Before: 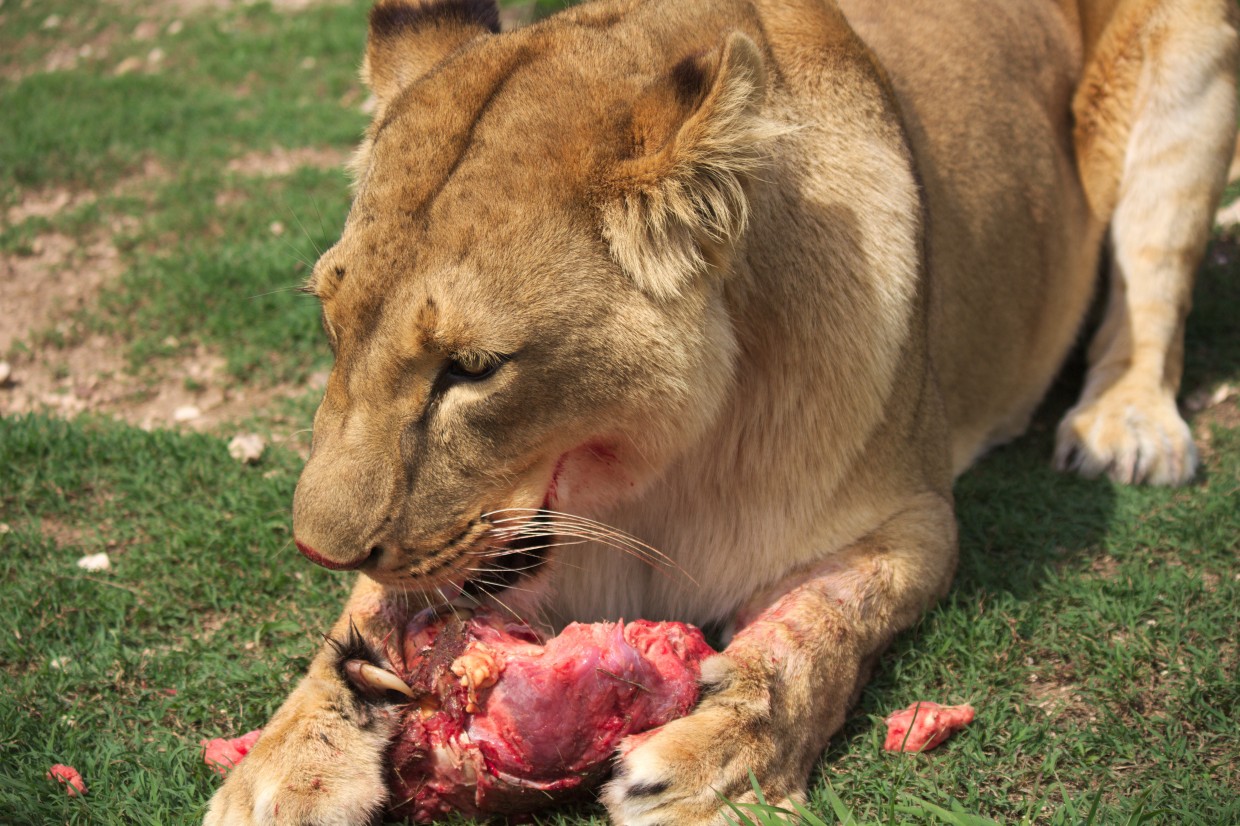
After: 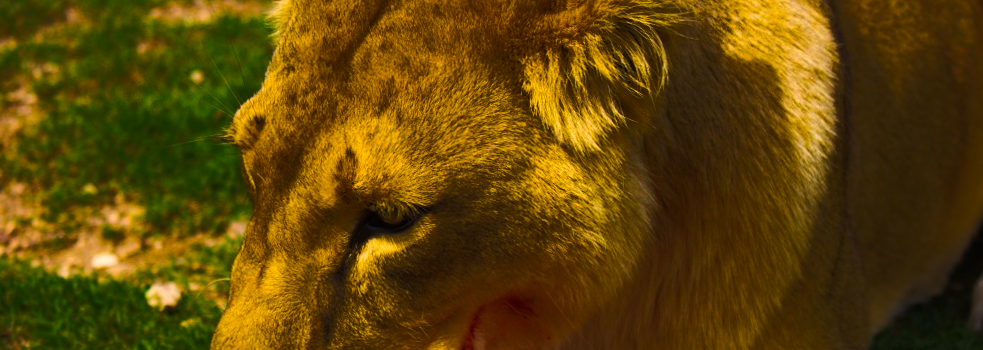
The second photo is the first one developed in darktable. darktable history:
rotate and perspective: rotation 0.8°, automatic cropping off
crop: left 7.036%, top 18.398%, right 14.379%, bottom 40.043%
color balance rgb: linear chroma grading › global chroma 40.15%, perceptual saturation grading › global saturation 60.58%, perceptual saturation grading › highlights 20.44%, perceptual saturation grading › shadows -50.36%, perceptual brilliance grading › highlights 2.19%, perceptual brilliance grading › mid-tones -50.36%, perceptual brilliance grading › shadows -50.36%
